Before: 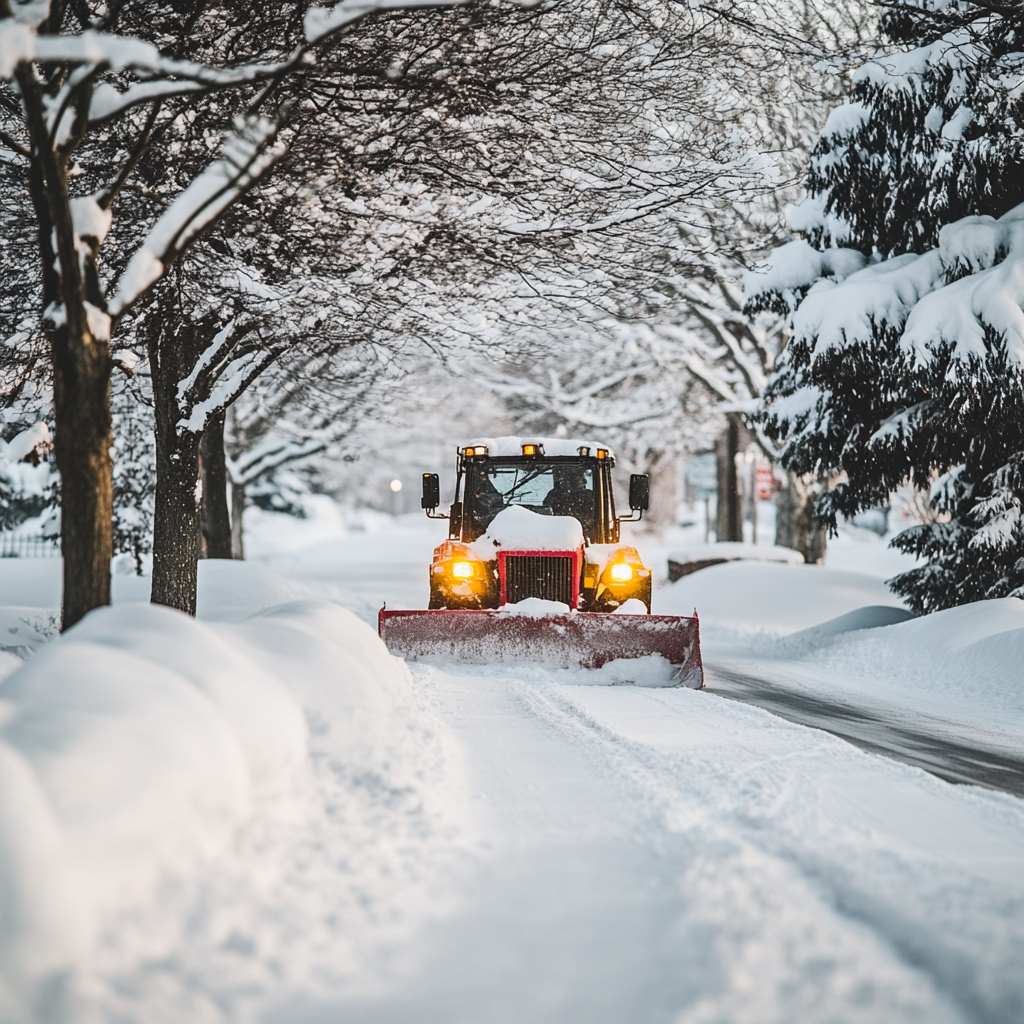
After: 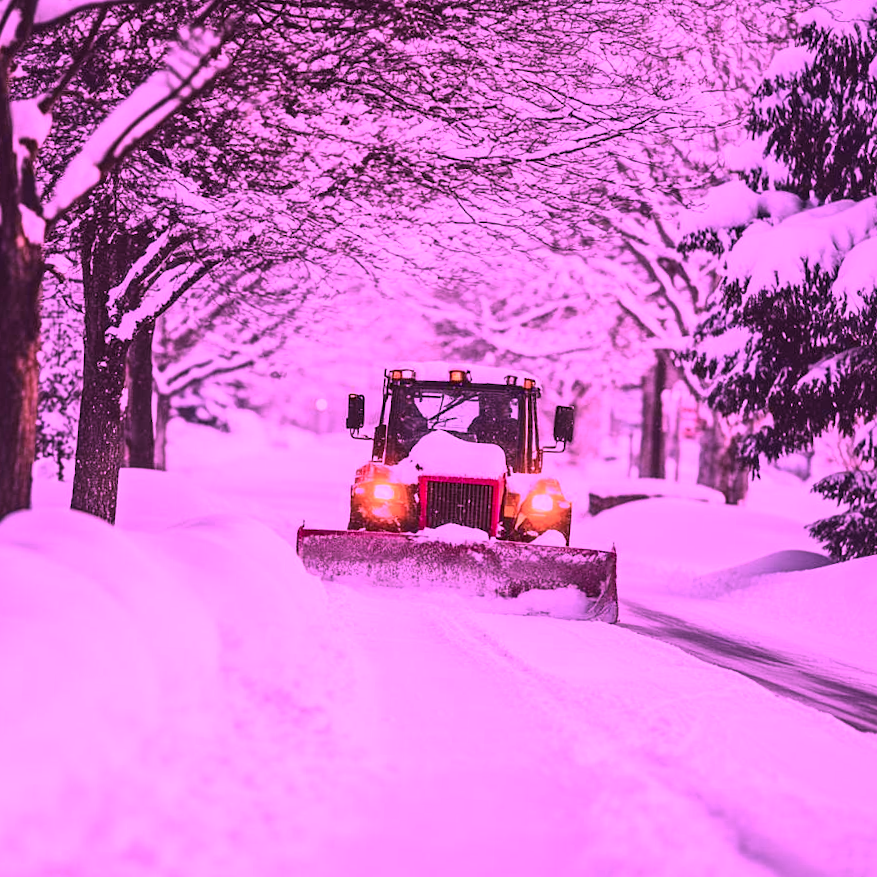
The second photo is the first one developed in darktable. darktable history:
levels: mode automatic, levels [0.055, 0.477, 0.9]
color calibration: illuminant custom, x 0.261, y 0.519, temperature 7041.84 K
crop and rotate: angle -3.02°, left 5.265%, top 5.21%, right 4.657%, bottom 4.678%
